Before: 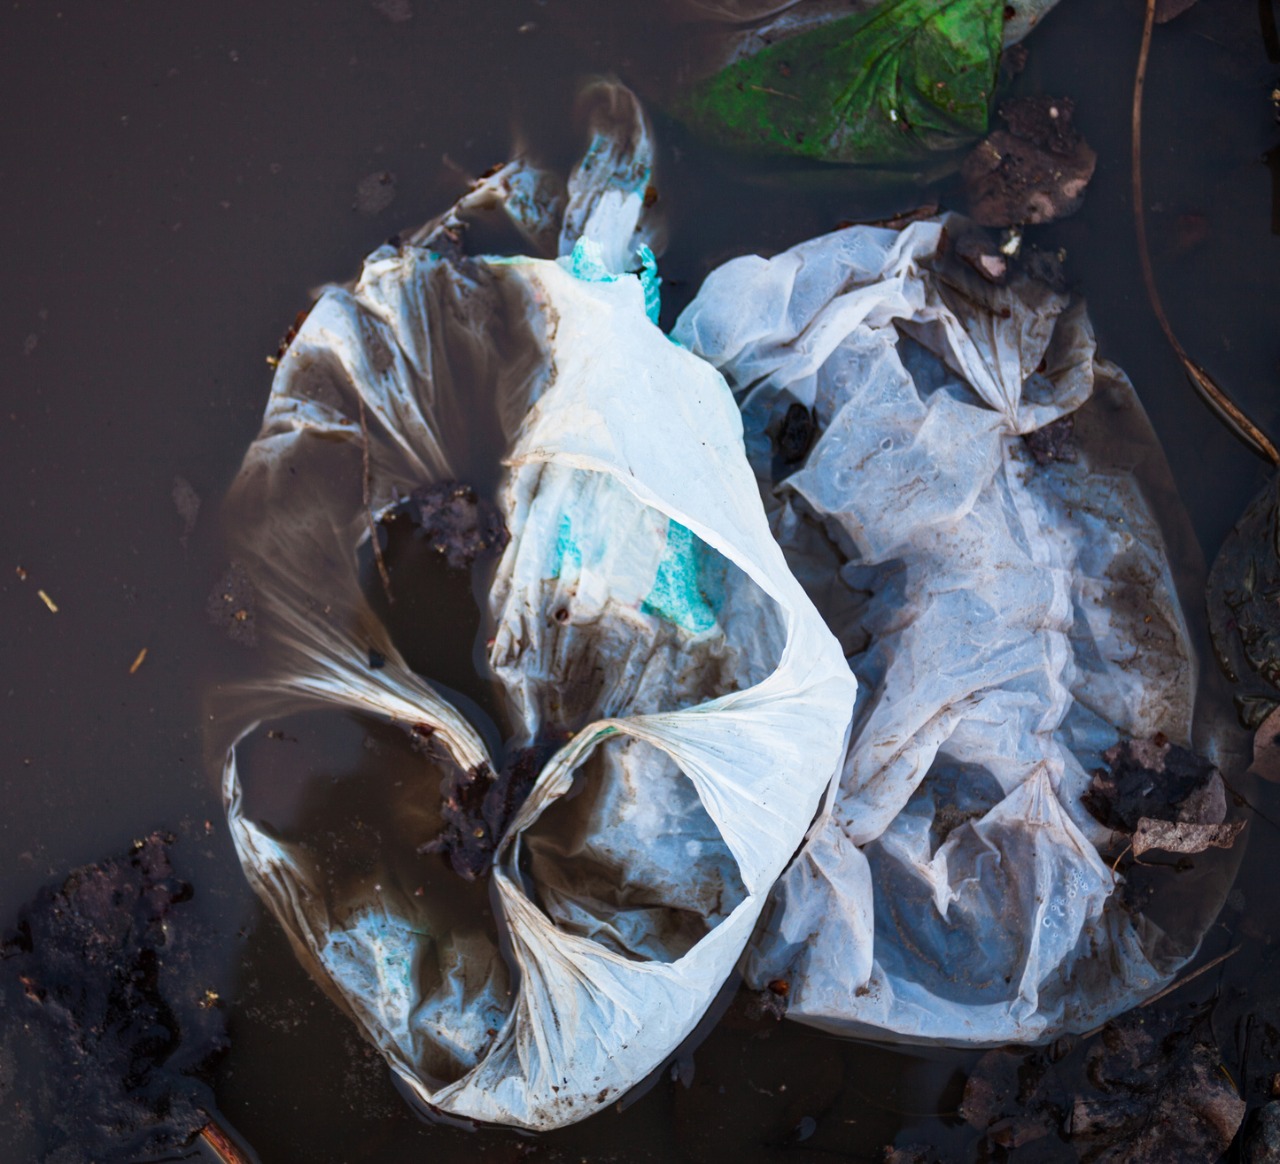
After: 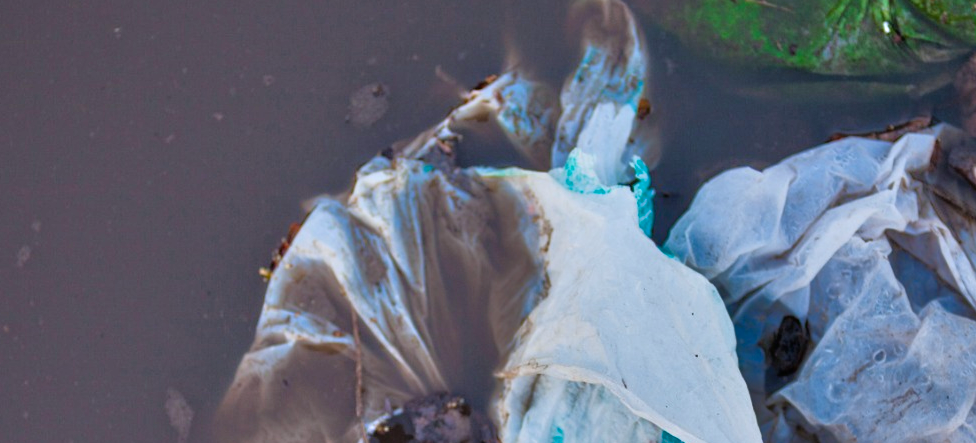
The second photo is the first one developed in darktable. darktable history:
shadows and highlights: shadows 80.73, white point adjustment -9.07, highlights -61.46, soften with gaussian
tone equalizer: -7 EV 0.15 EV, -6 EV 0.6 EV, -5 EV 1.15 EV, -4 EV 1.33 EV, -3 EV 1.15 EV, -2 EV 0.6 EV, -1 EV 0.15 EV, mask exposure compensation -0.5 EV
crop: left 0.579%, top 7.627%, right 23.167%, bottom 54.275%
white balance: red 0.976, blue 1.04
